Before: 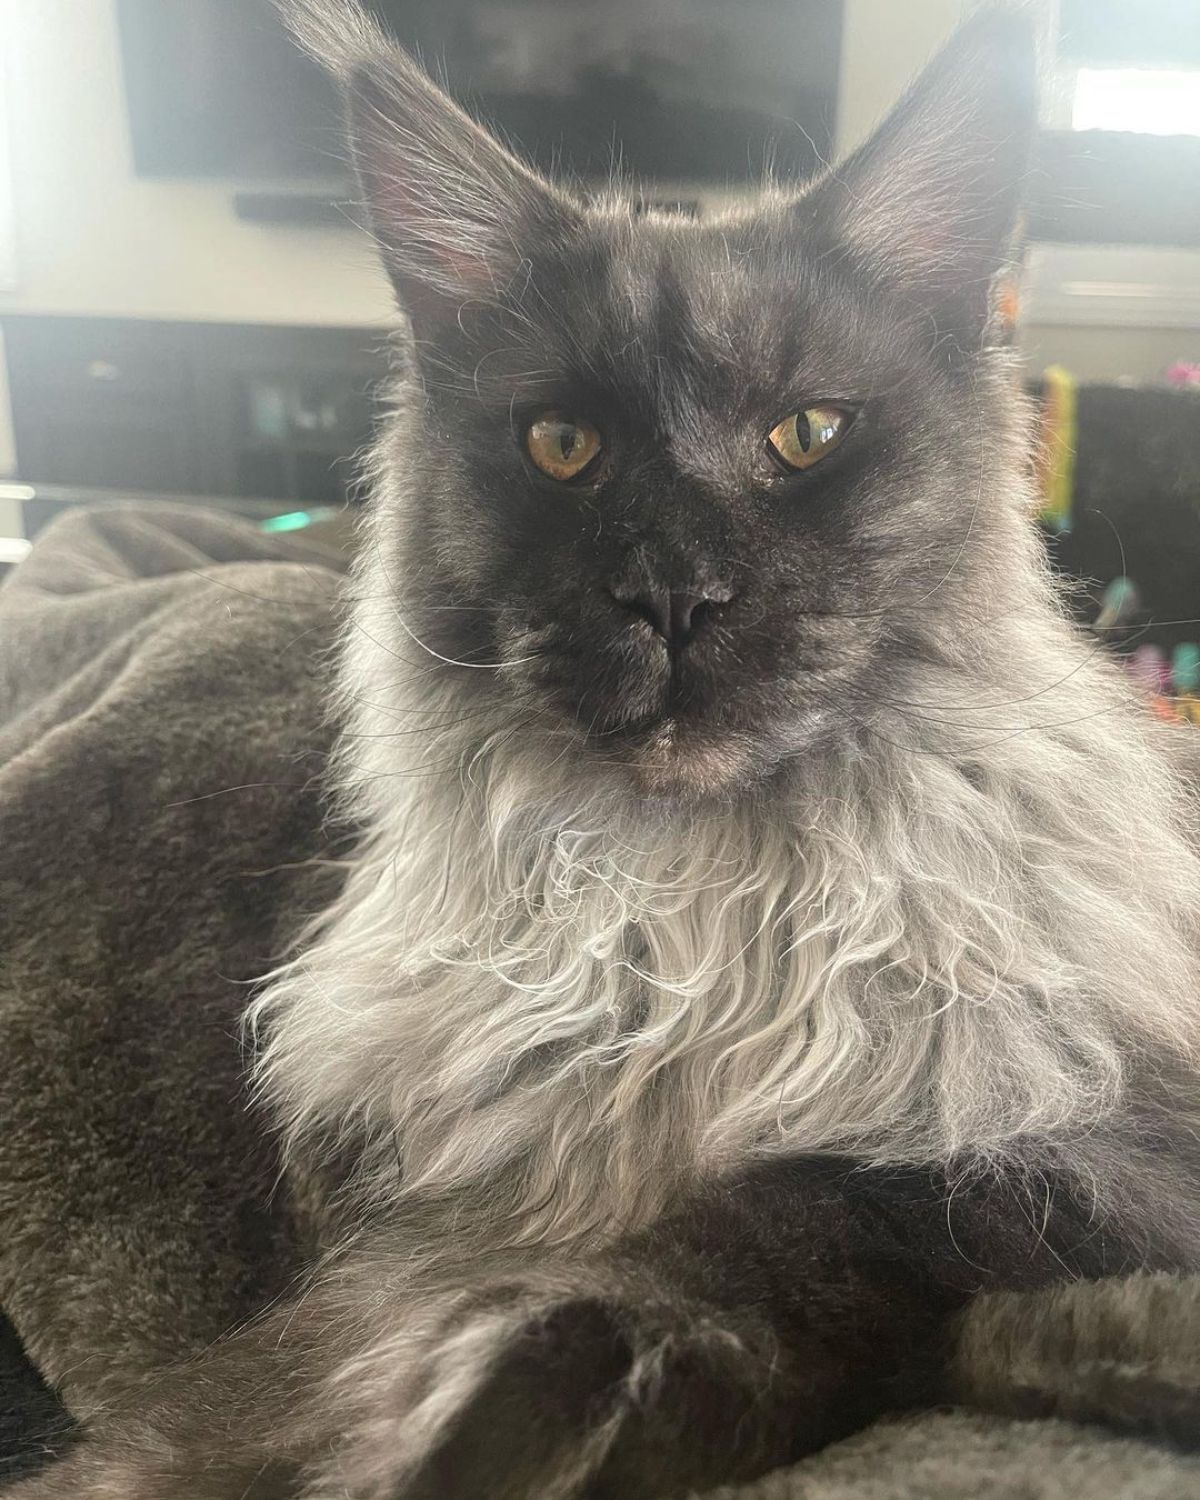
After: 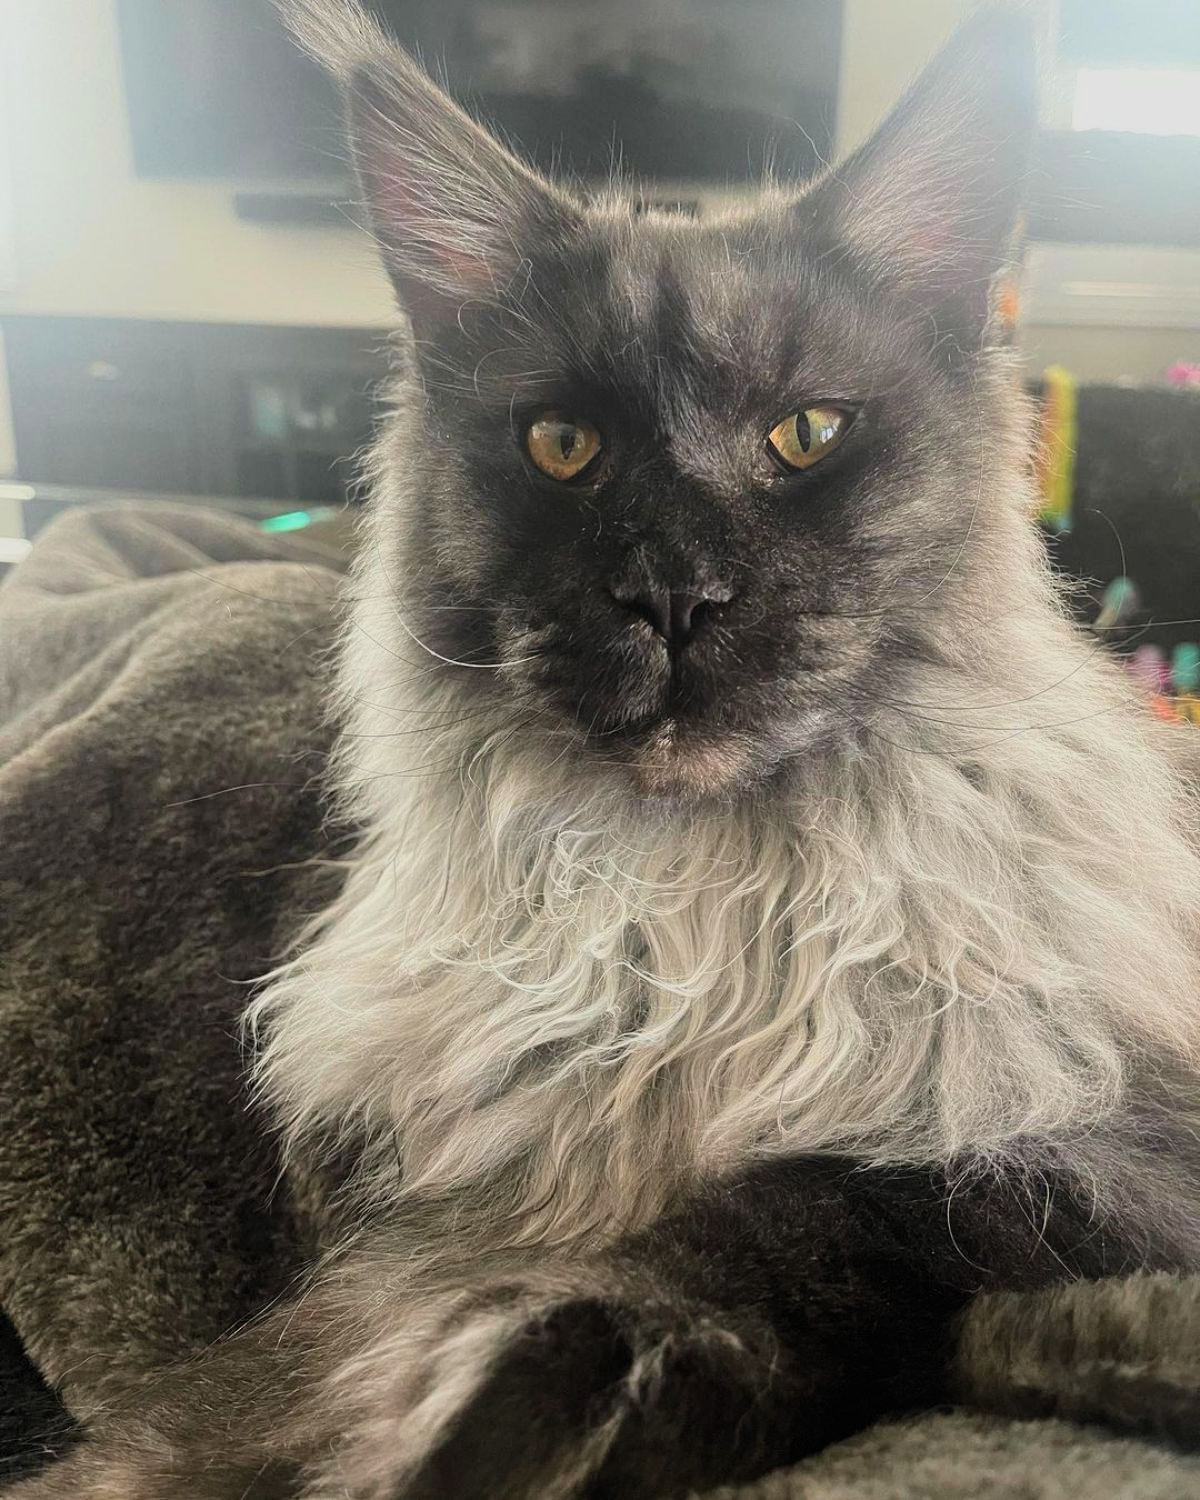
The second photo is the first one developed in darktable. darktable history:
contrast brightness saturation: contrast 0.086, saturation 0.271
filmic rgb: black relative exposure -7.65 EV, white relative exposure 3.99 EV, hardness 4.01, contrast 1.098, highlights saturation mix -29.21%, color science v6 (2022), iterations of high-quality reconstruction 0
exposure: black level correction 0.001, compensate highlight preservation false
